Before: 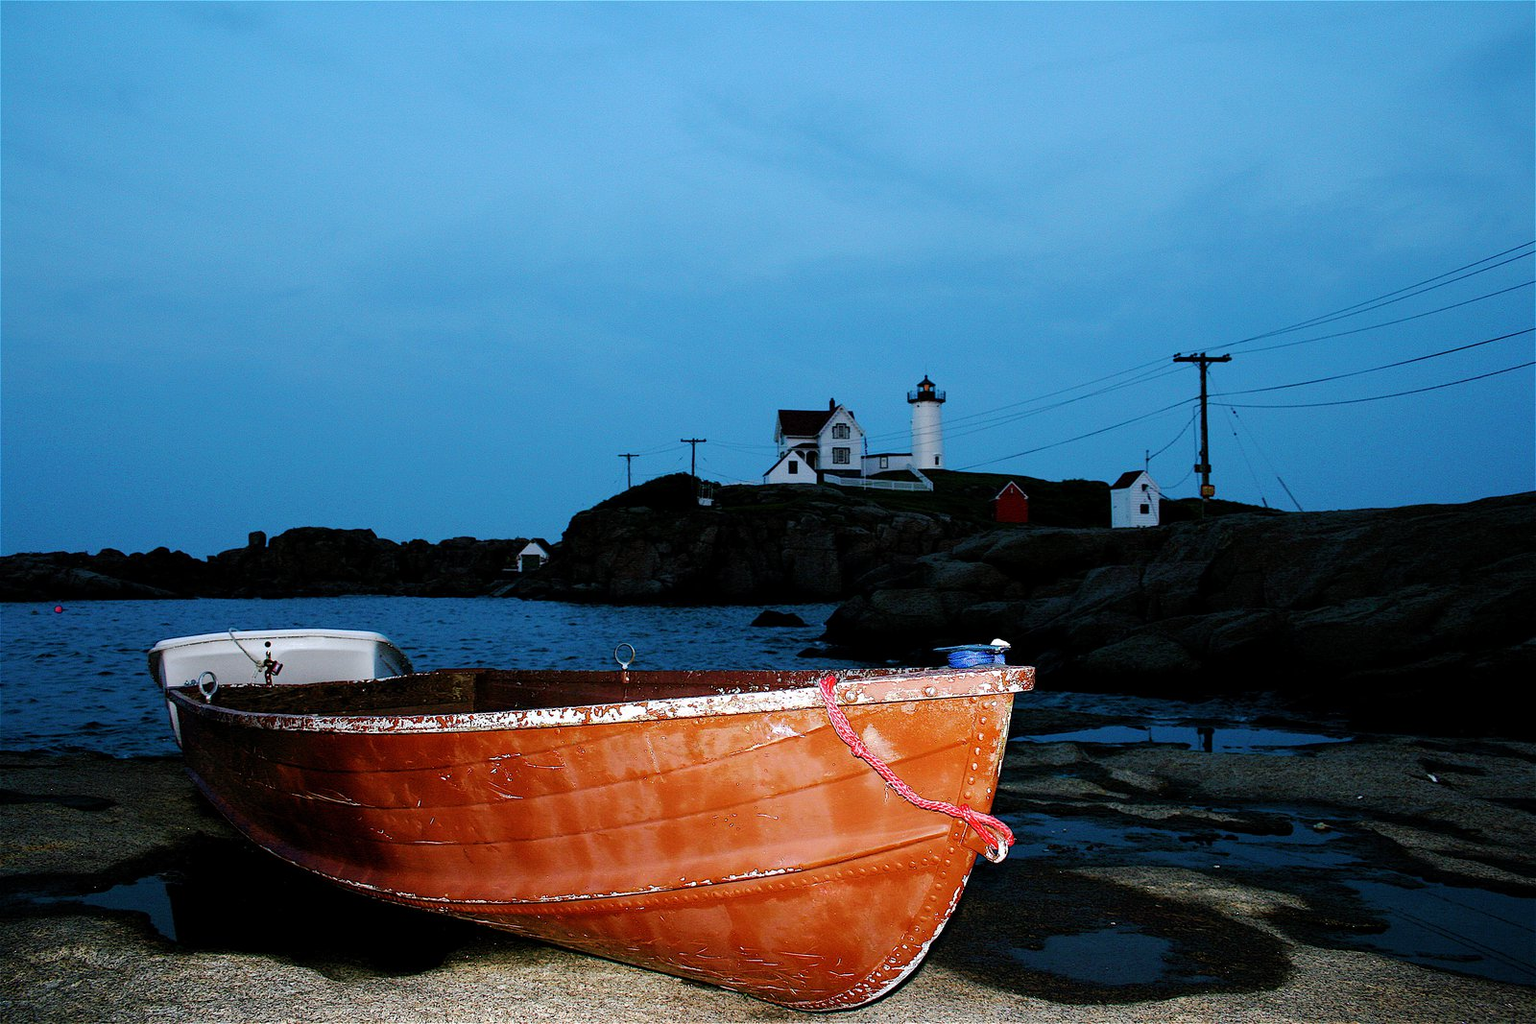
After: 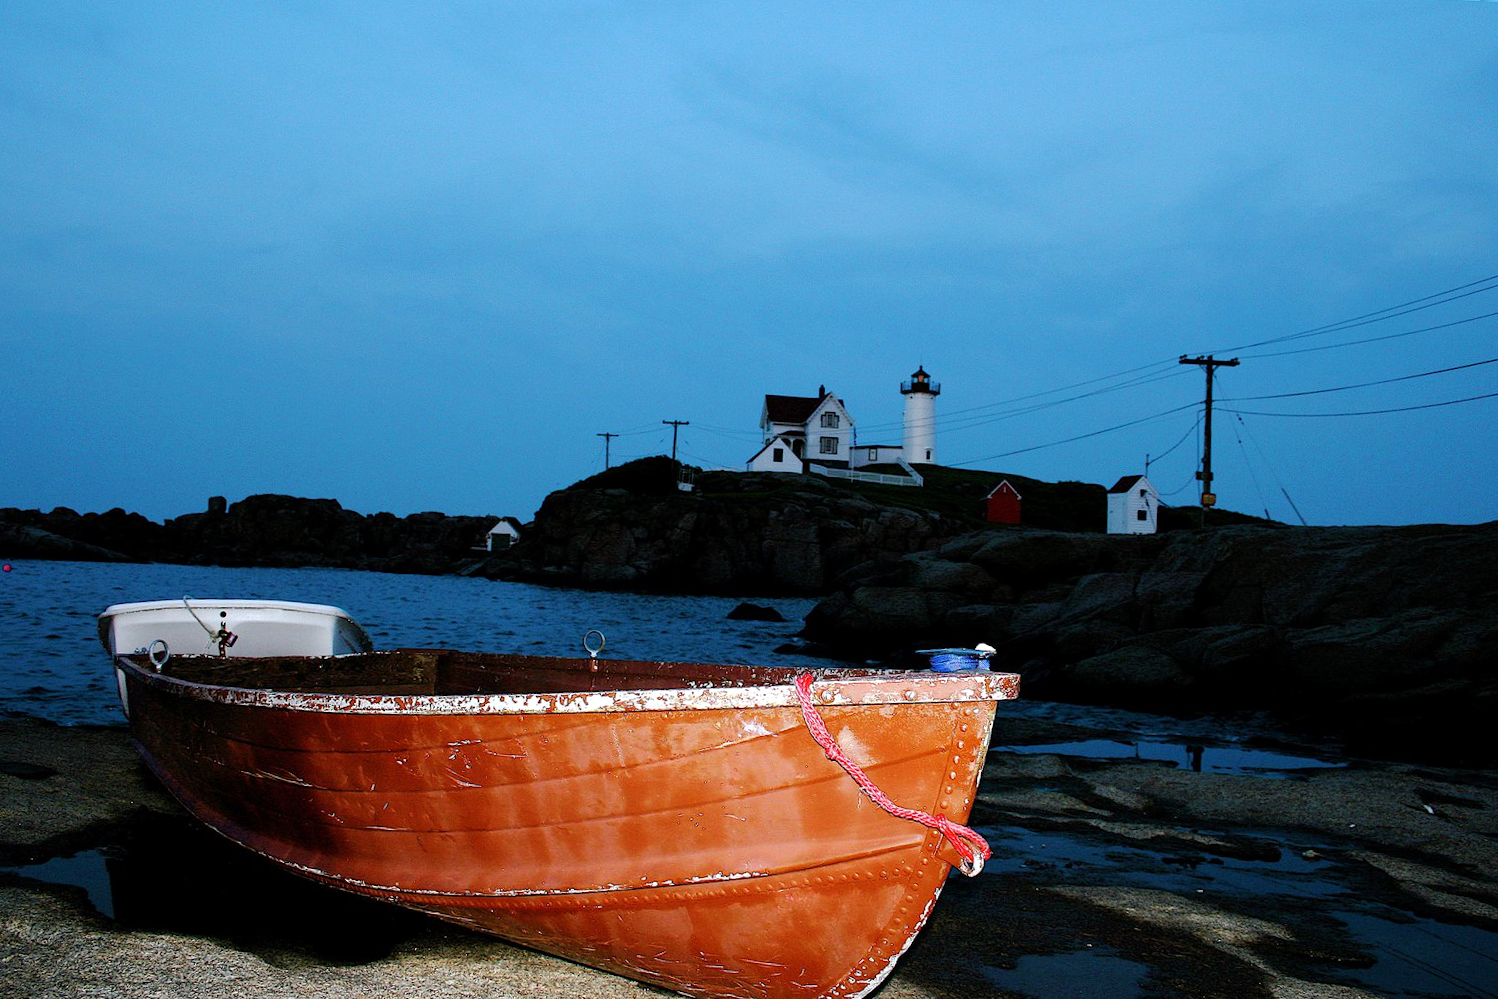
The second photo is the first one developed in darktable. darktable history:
exposure: exposure 0.073 EV, compensate exposure bias true, compensate highlight preservation false
crop and rotate: angle -2.63°
